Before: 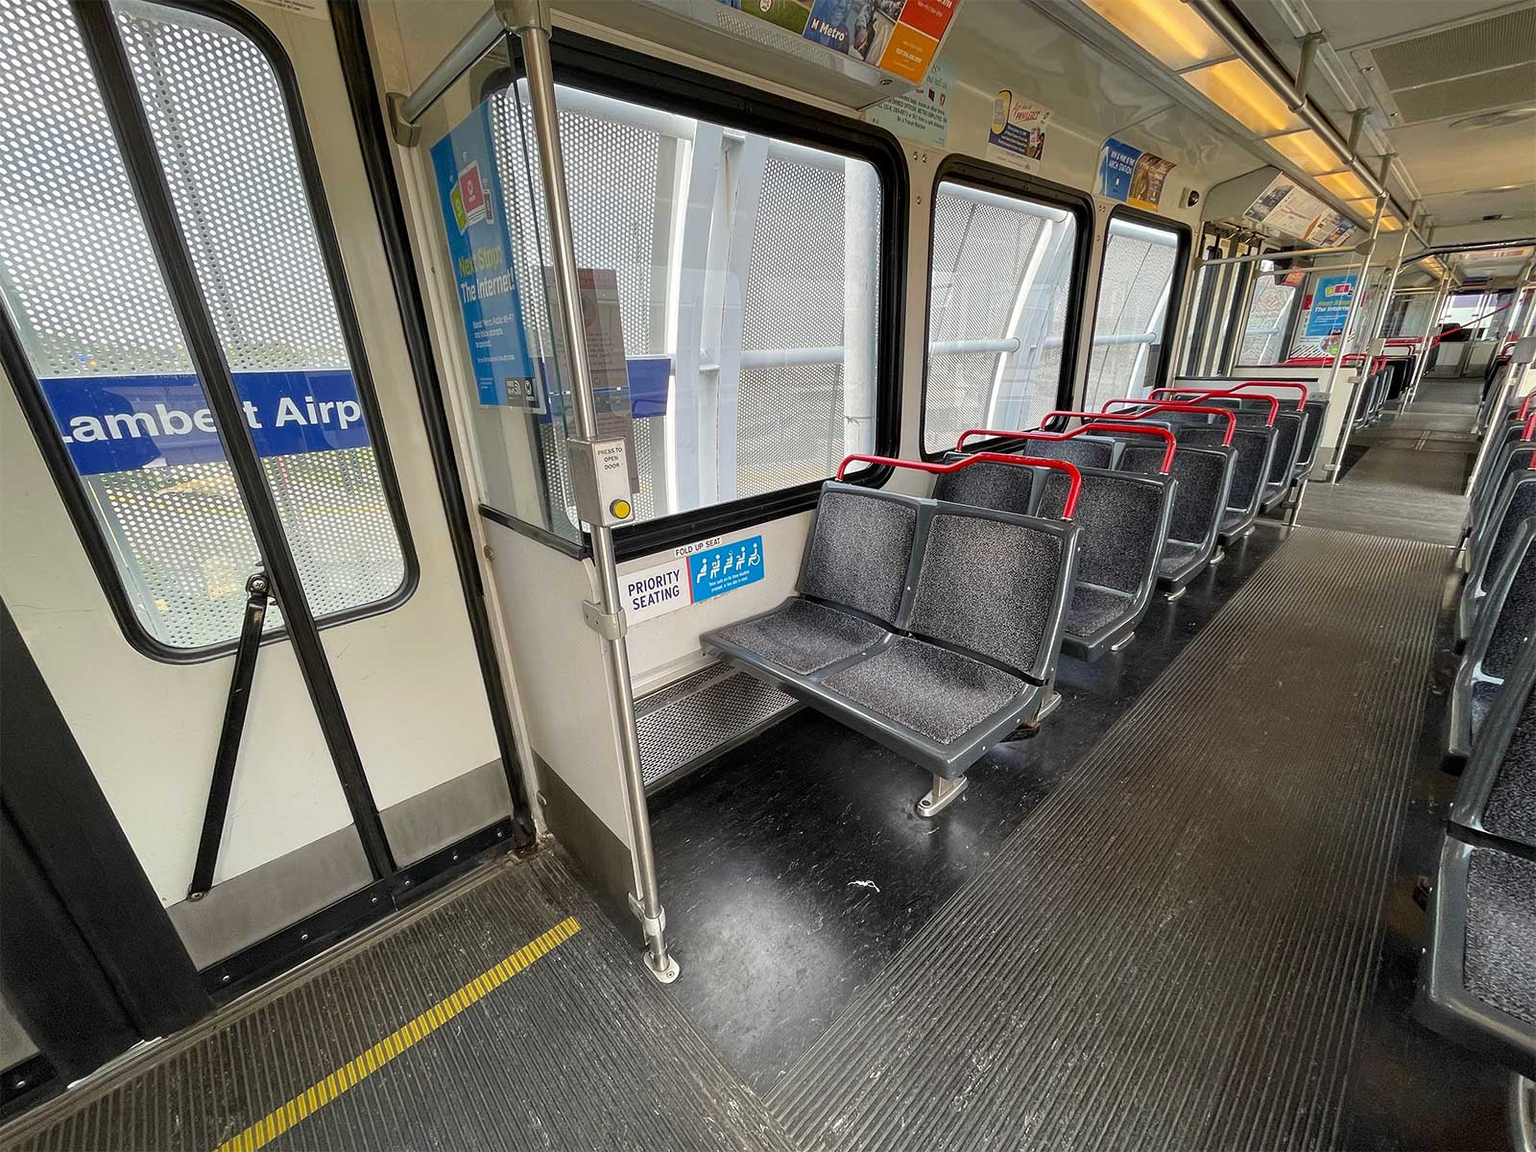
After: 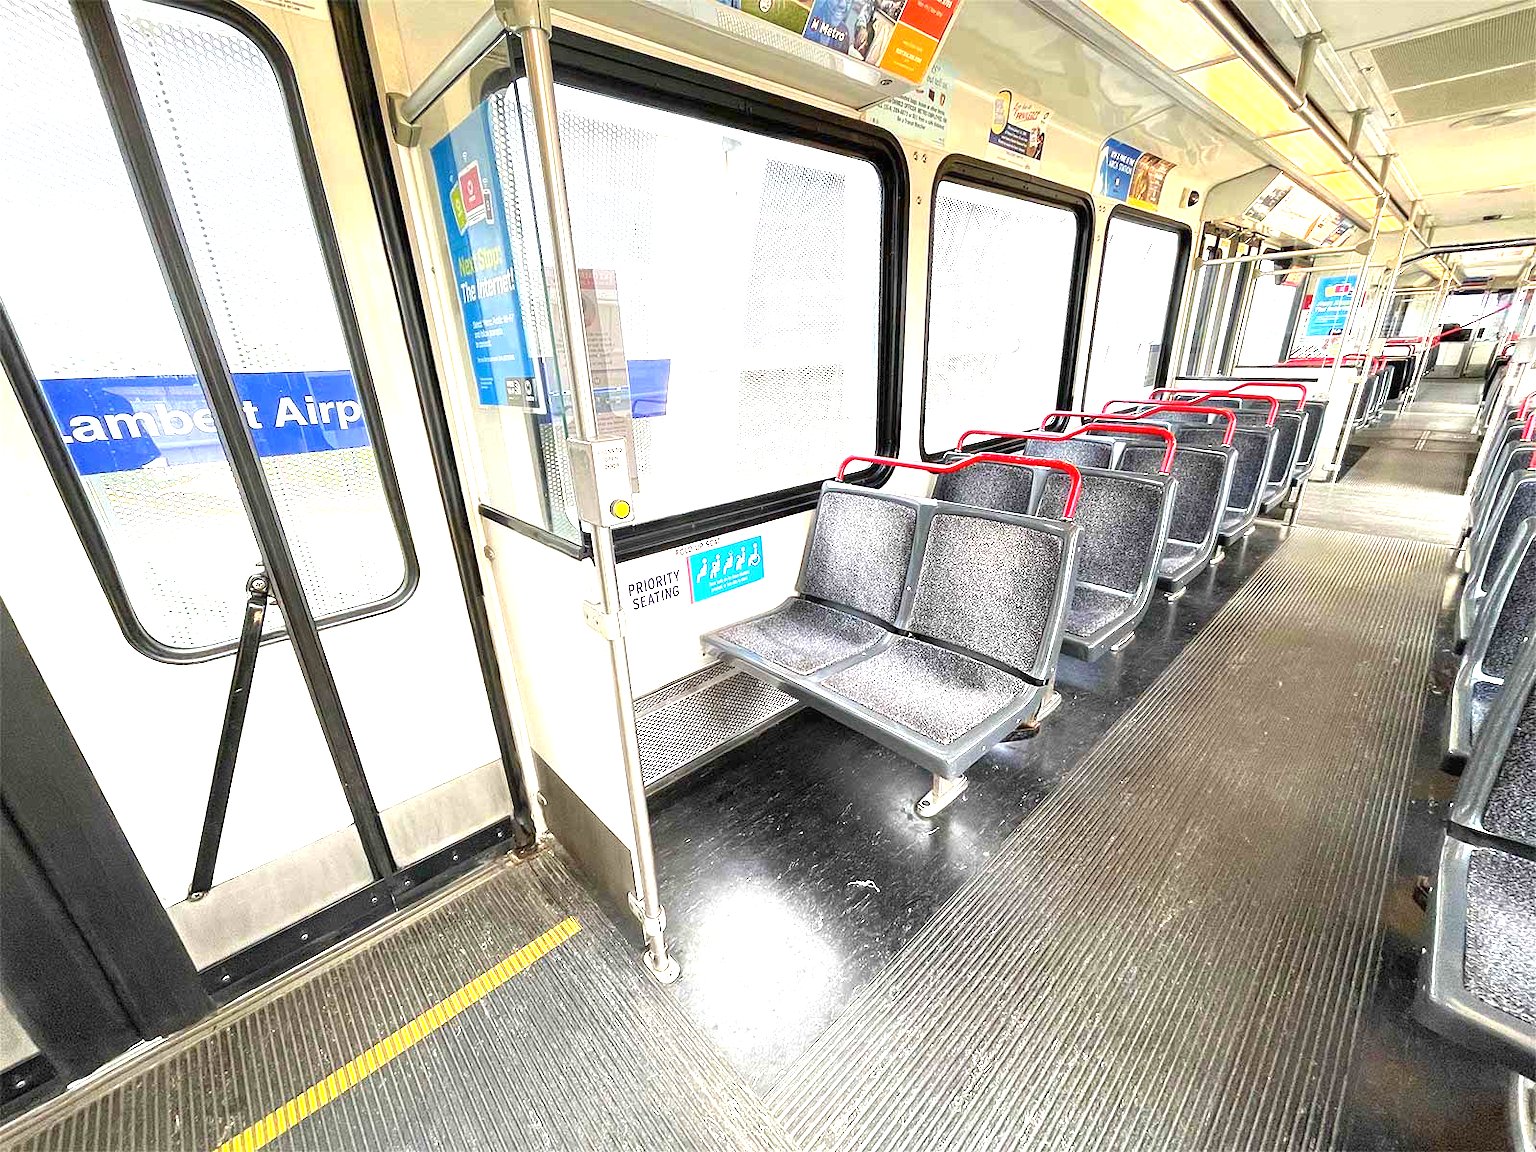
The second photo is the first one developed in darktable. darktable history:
exposure: black level correction 0, exposure 2.094 EV, compensate highlight preservation false
